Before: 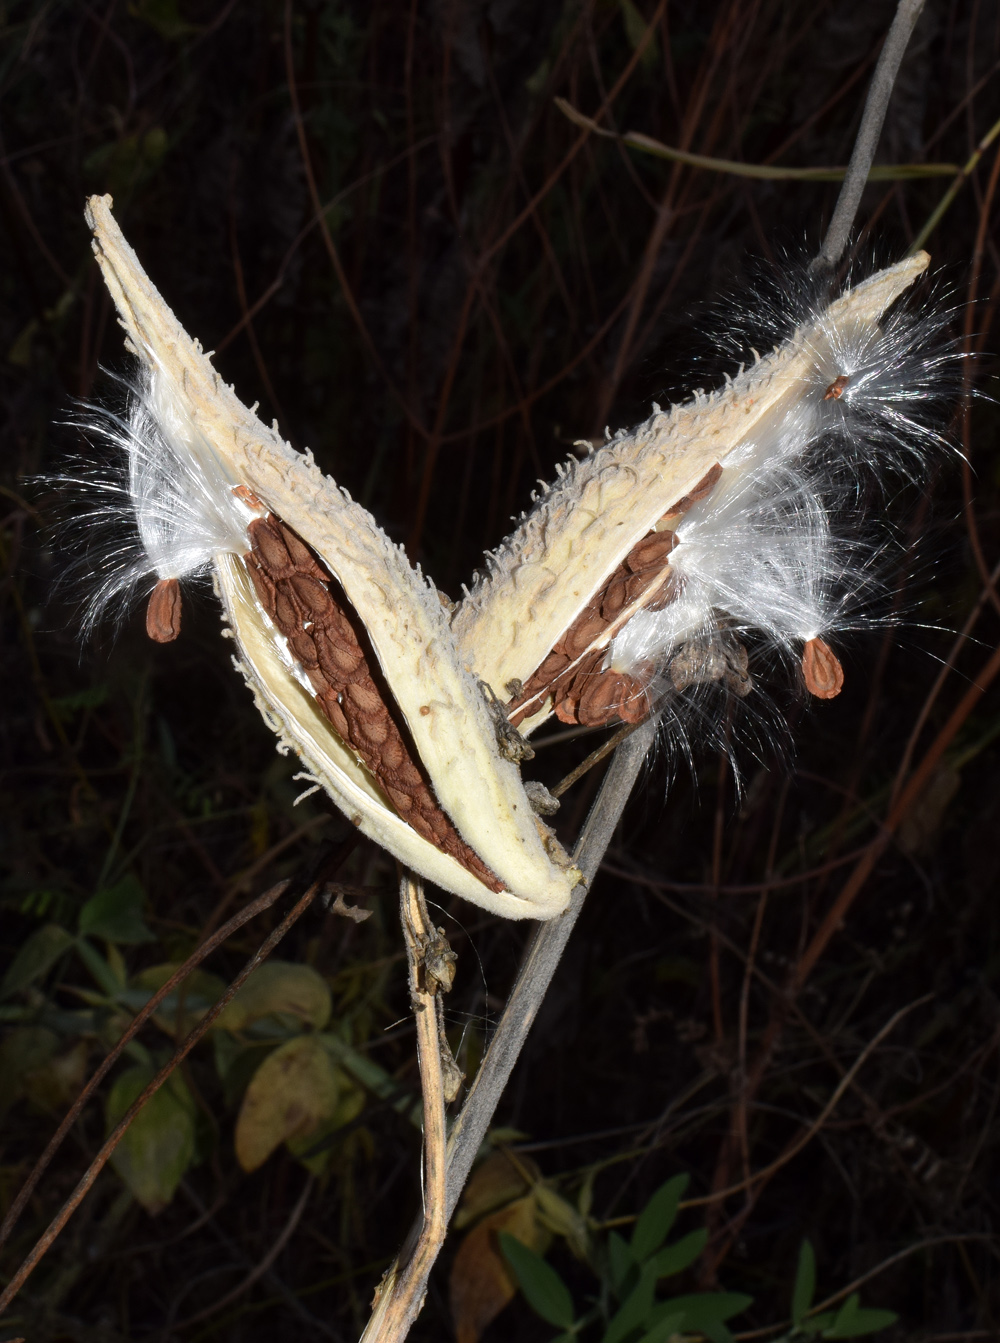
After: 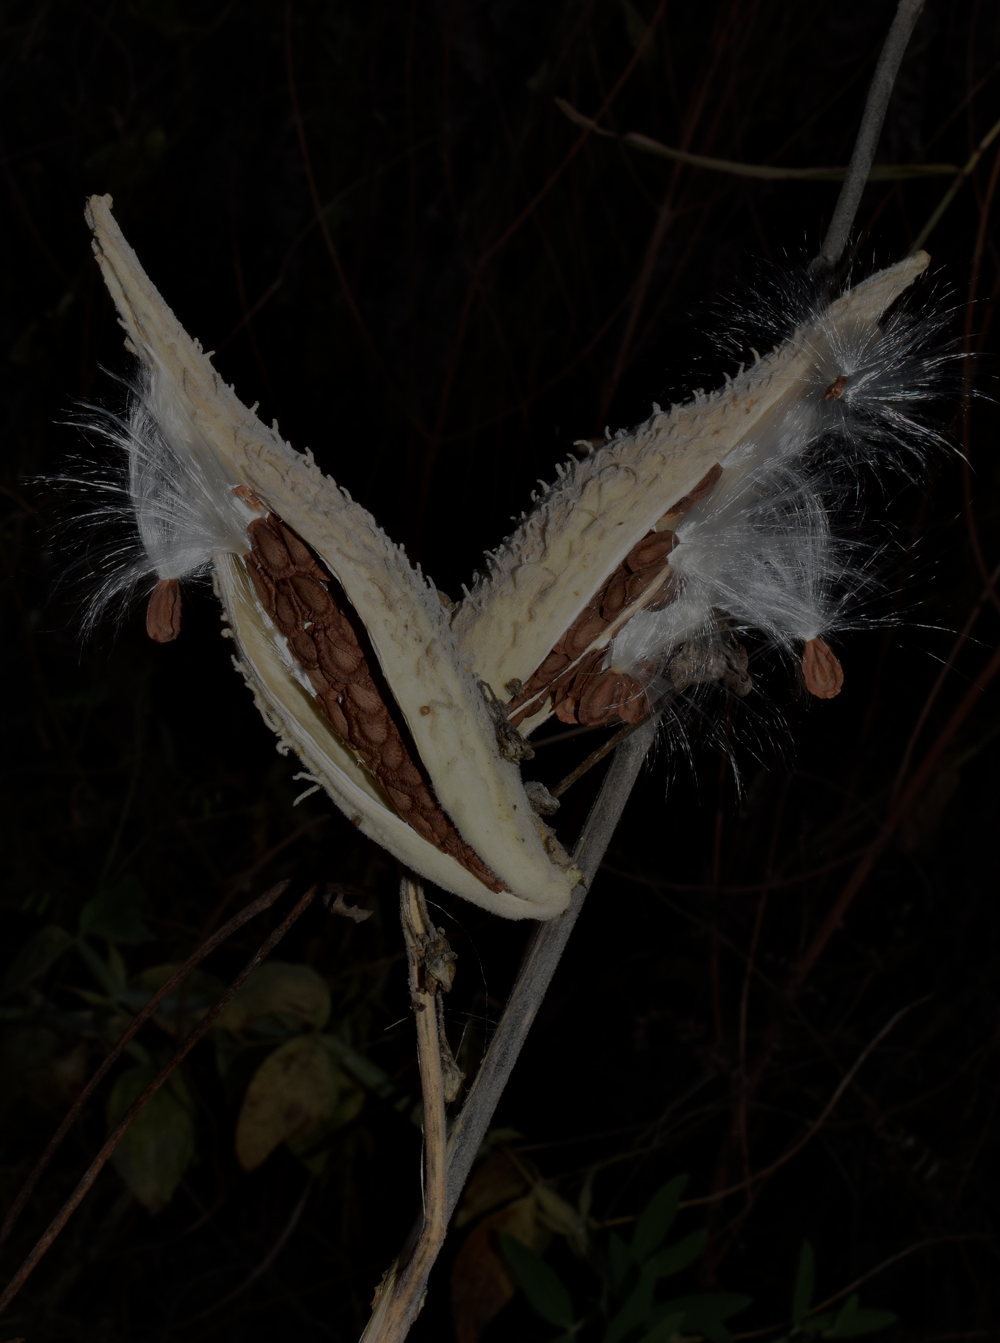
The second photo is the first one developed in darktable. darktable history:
exposure: exposure -2.412 EV, compensate highlight preservation false
local contrast: mode bilateral grid, contrast 20, coarseness 50, detail 119%, midtone range 0.2
